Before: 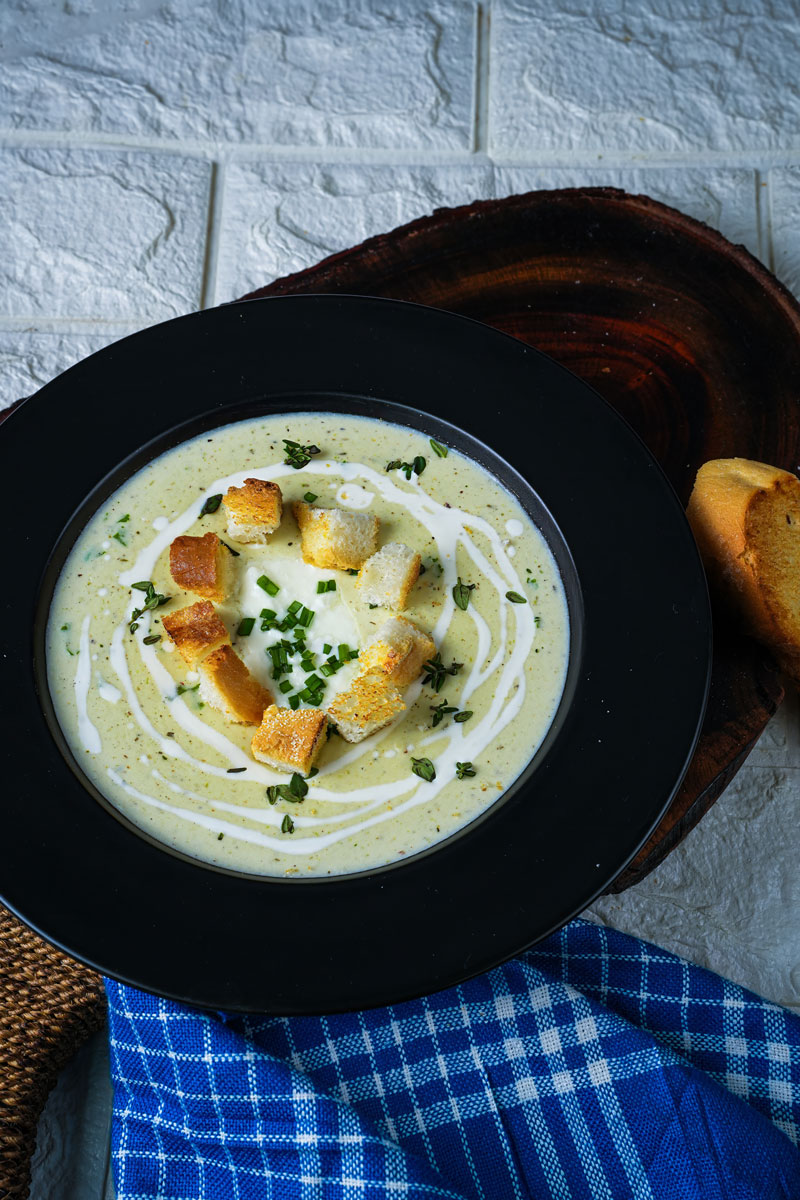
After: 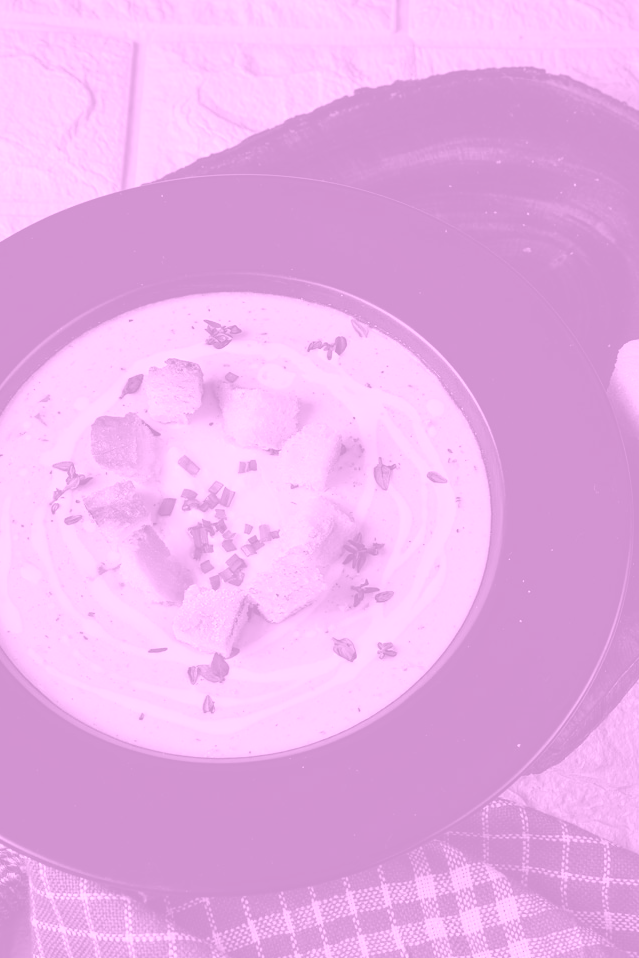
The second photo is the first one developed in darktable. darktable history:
color correction: highlights a* -2.73, highlights b* -2.09, shadows a* 2.41, shadows b* 2.73
crop and rotate: left 10.071%, top 10.071%, right 10.02%, bottom 10.02%
exposure: black level correction 0.001, exposure -0.2 EV, compensate highlight preservation false
colorize: hue 331.2°, saturation 75%, source mix 30.28%, lightness 70.52%, version 1
shadows and highlights: shadows 37.27, highlights -28.18, soften with gaussian
